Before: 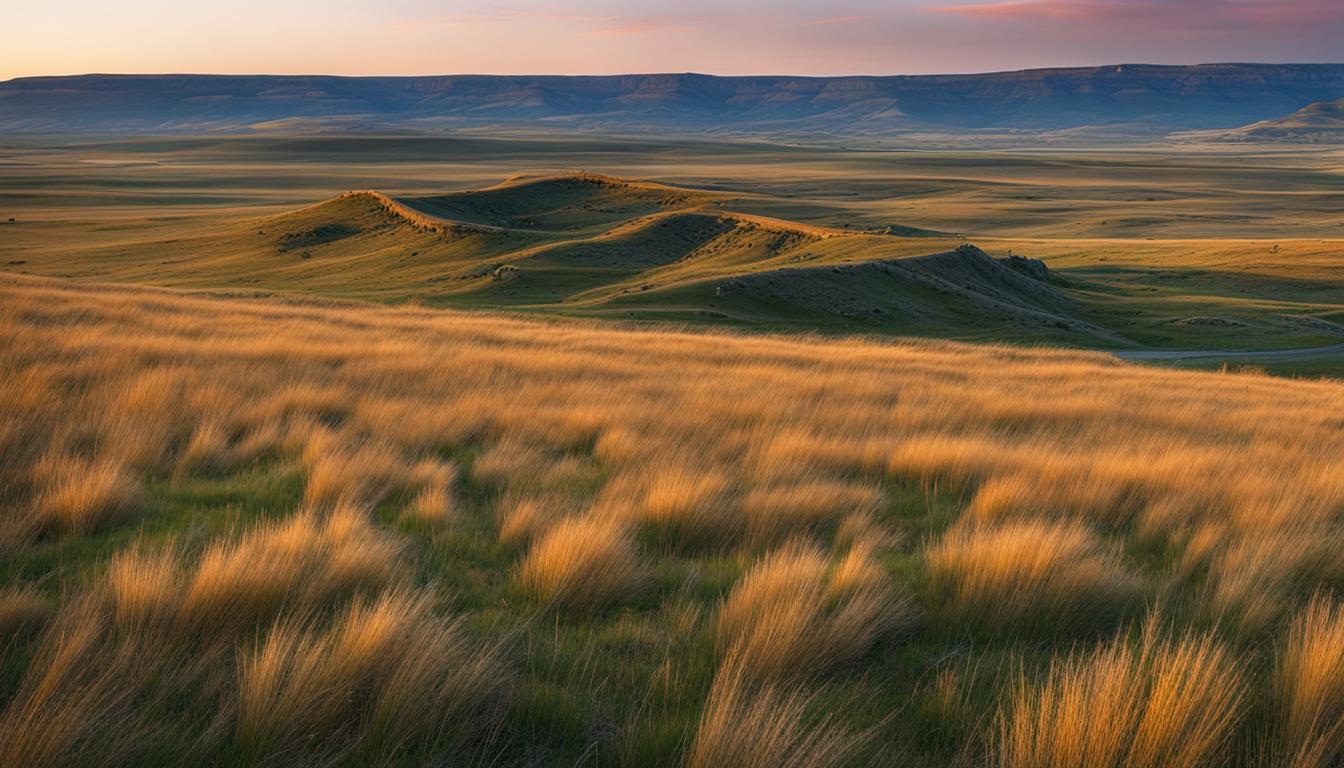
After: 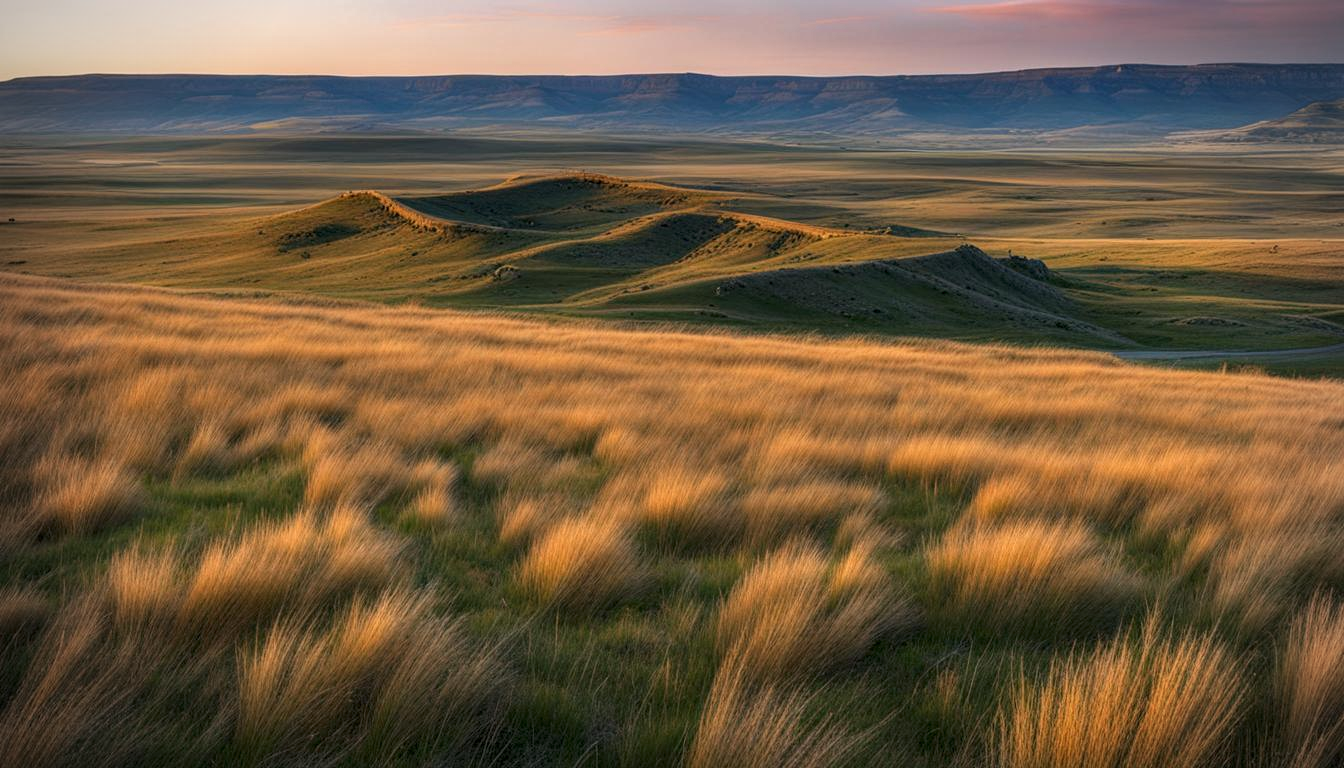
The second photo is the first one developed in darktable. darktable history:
vignetting: on, module defaults
local contrast: on, module defaults
